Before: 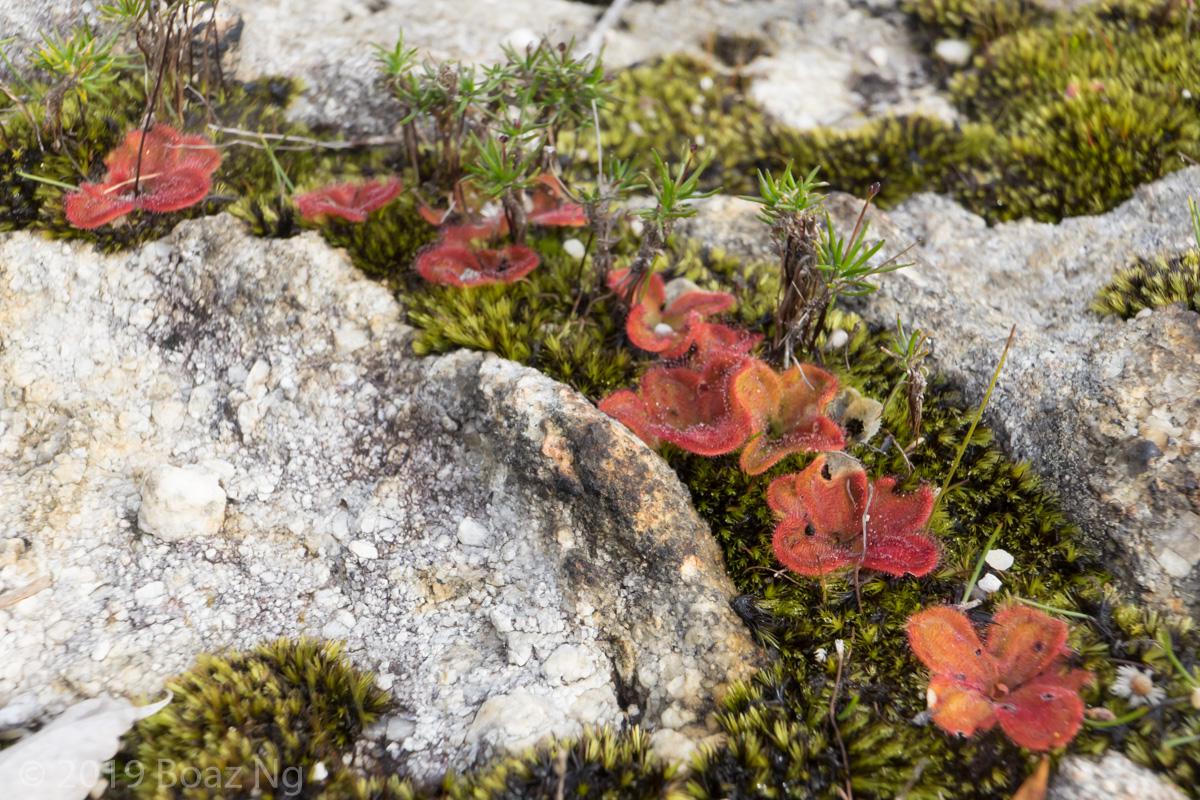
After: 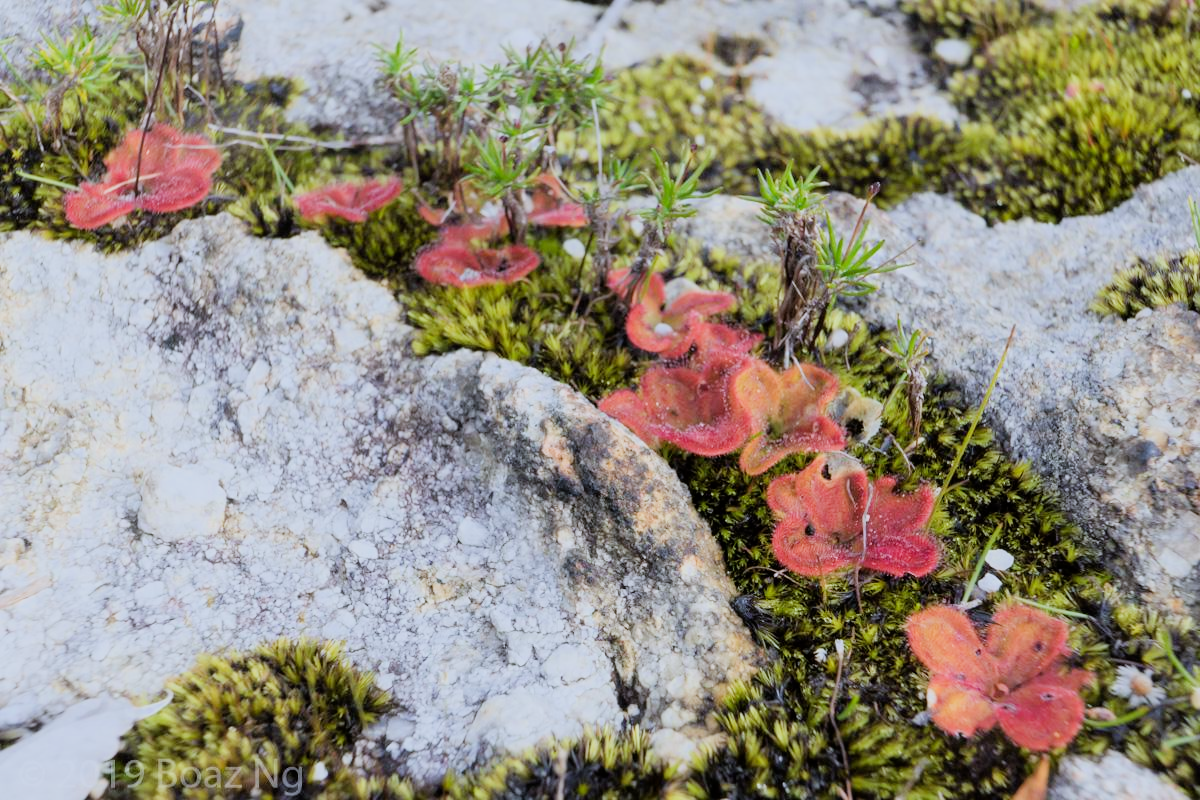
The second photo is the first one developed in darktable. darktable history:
filmic rgb: black relative exposure -8.54 EV, white relative exposure 5.52 EV, hardness 3.39, contrast 1.016
exposure: exposure 0.648 EV, compensate highlight preservation false
color calibration: output R [0.994, 0.059, -0.119, 0], output G [-0.036, 1.09, -0.119, 0], output B [0.078, -0.108, 0.961, 0], illuminant custom, x 0.371, y 0.382, temperature 4281.14 K
